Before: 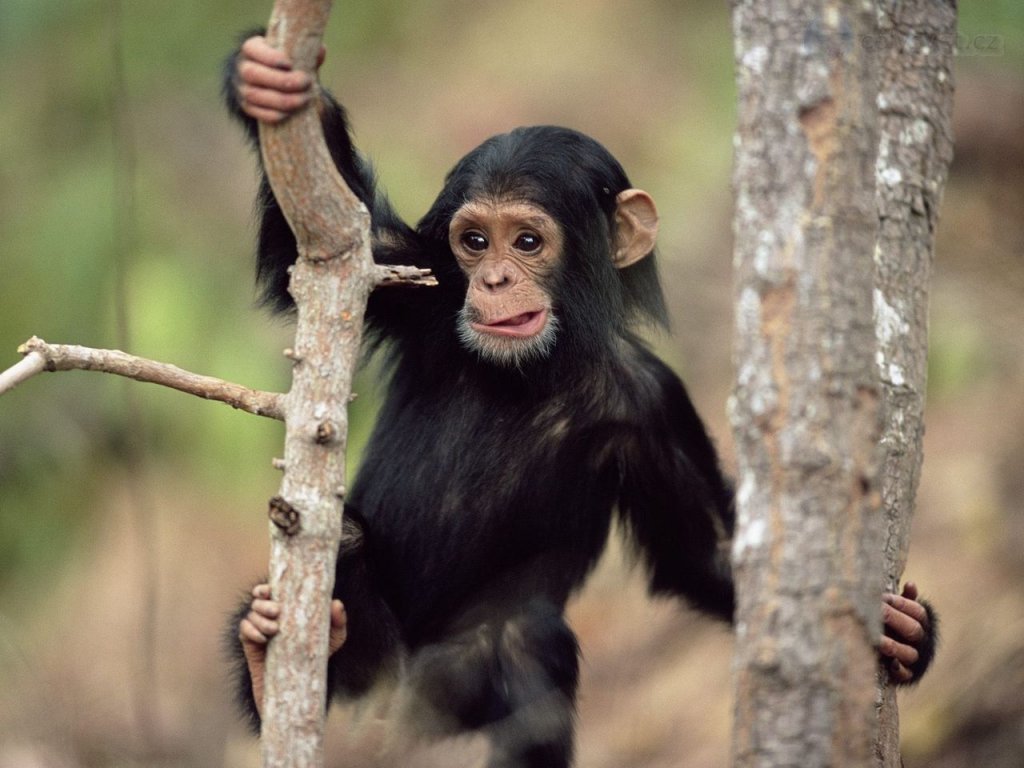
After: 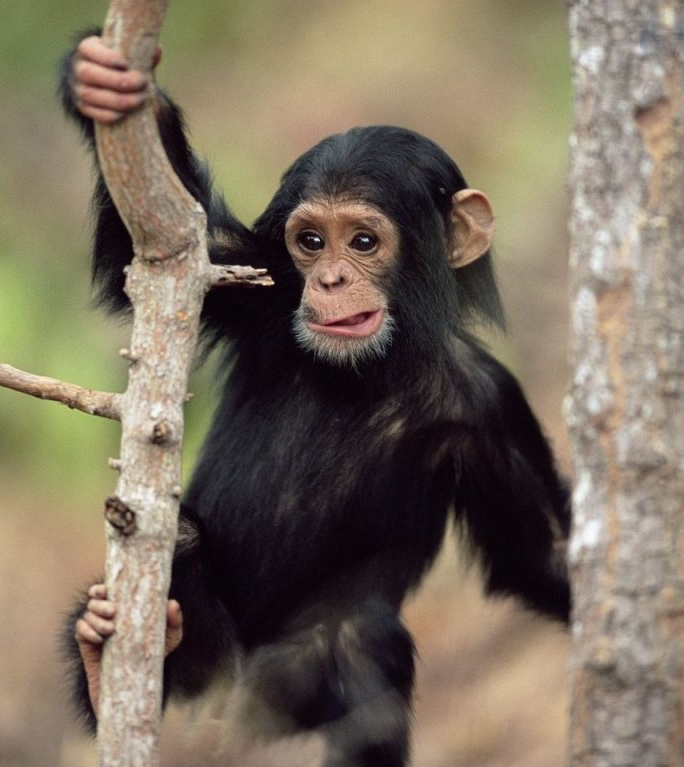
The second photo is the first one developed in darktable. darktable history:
crop and rotate: left 16.072%, right 17.061%
base curve: curves: ch0 [(0, 0) (0.989, 0.992)], preserve colors none
